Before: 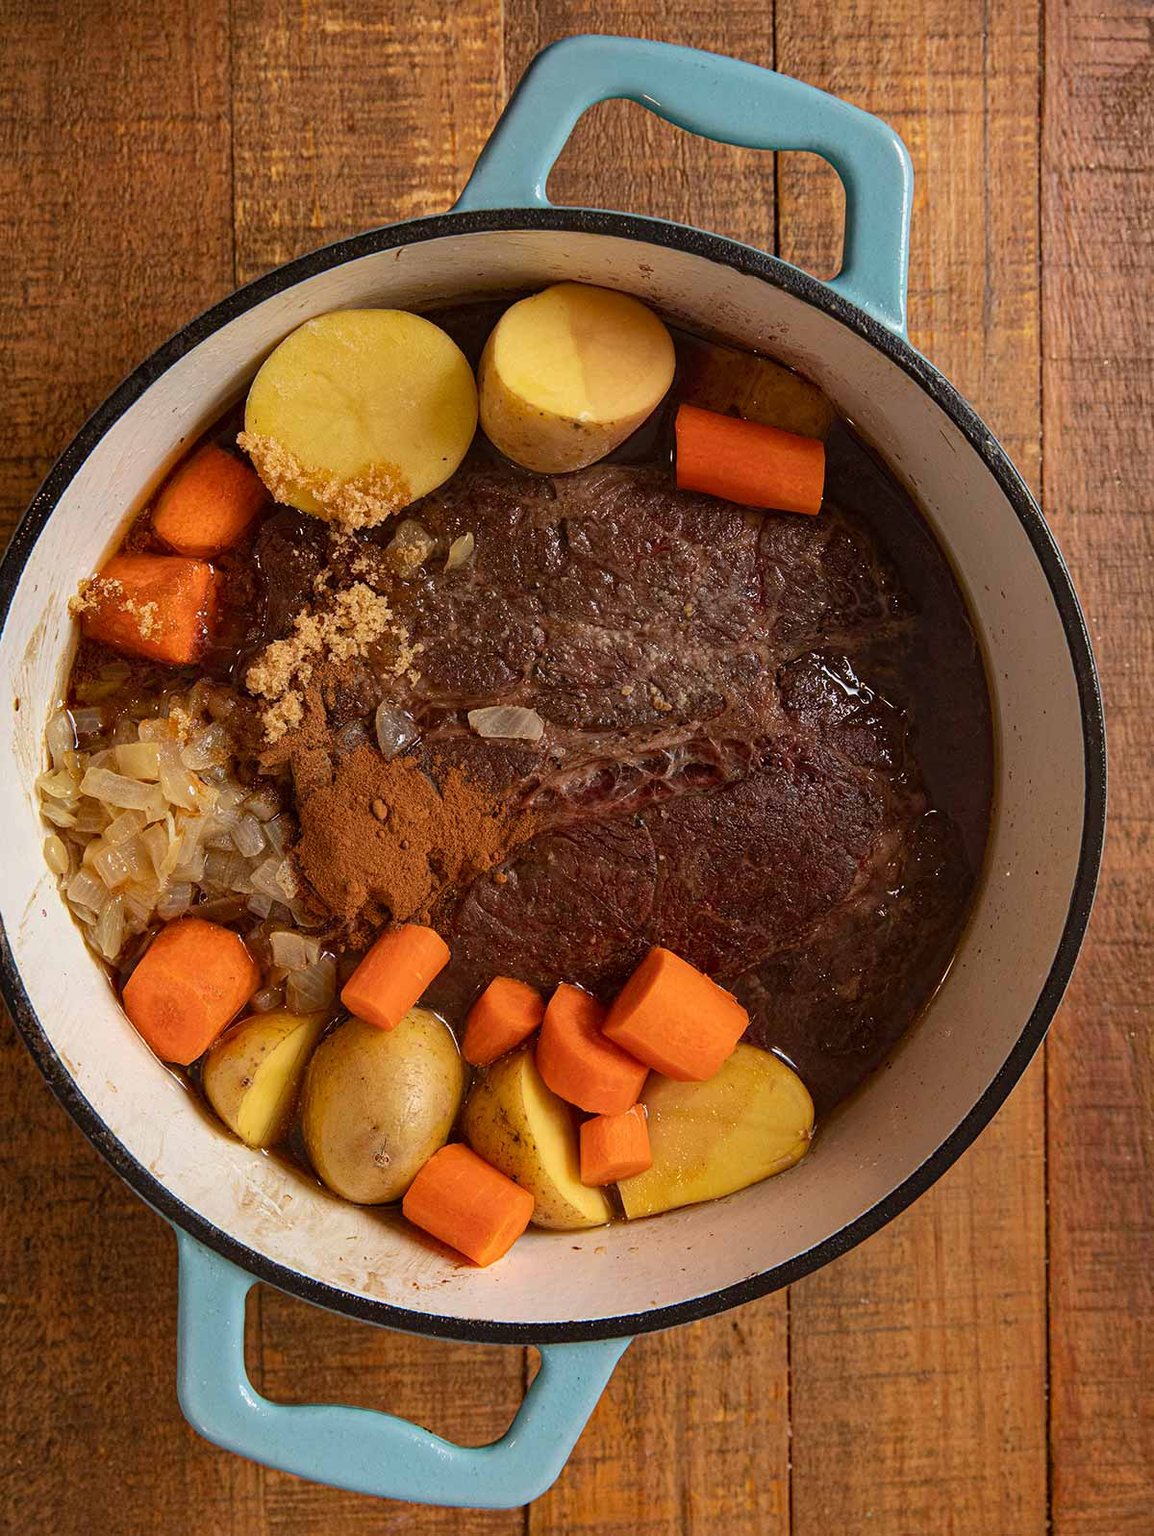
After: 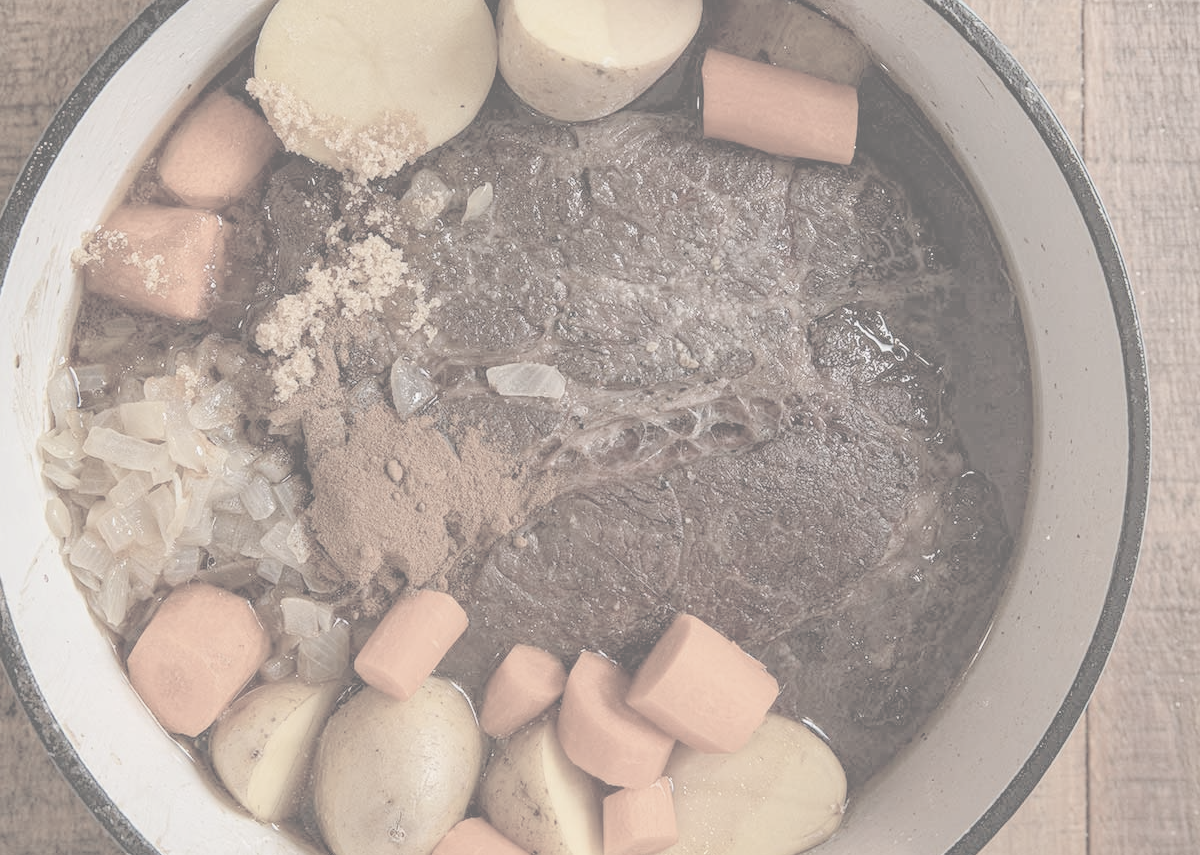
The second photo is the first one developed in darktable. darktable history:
crop and rotate: top 23.28%, bottom 23.164%
local contrast: detail 130%
tone equalizer: -8 EV -0.586 EV, edges refinement/feathering 500, mask exposure compensation -1.57 EV, preserve details no
contrast brightness saturation: contrast -0.319, brightness 0.745, saturation -0.784
